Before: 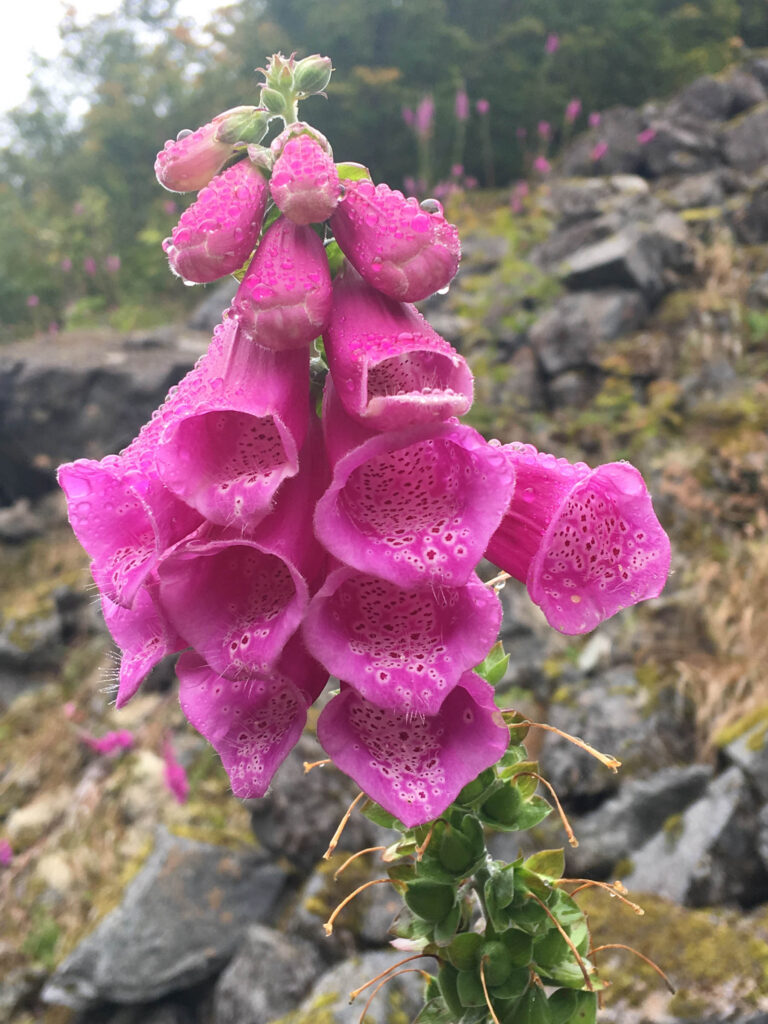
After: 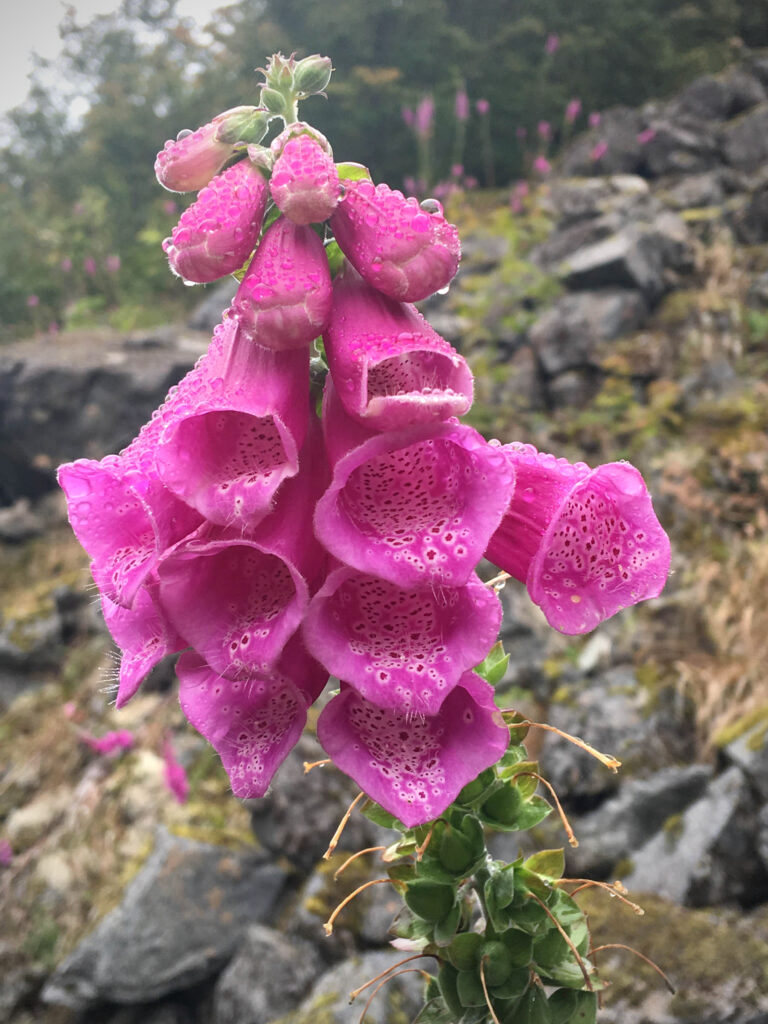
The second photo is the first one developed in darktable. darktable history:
local contrast: highlights 100%, shadows 100%, detail 120%, midtone range 0.2
tone equalizer: on, module defaults
vignetting: fall-off start 74.49%, fall-off radius 65.9%, brightness -0.628, saturation -0.68
